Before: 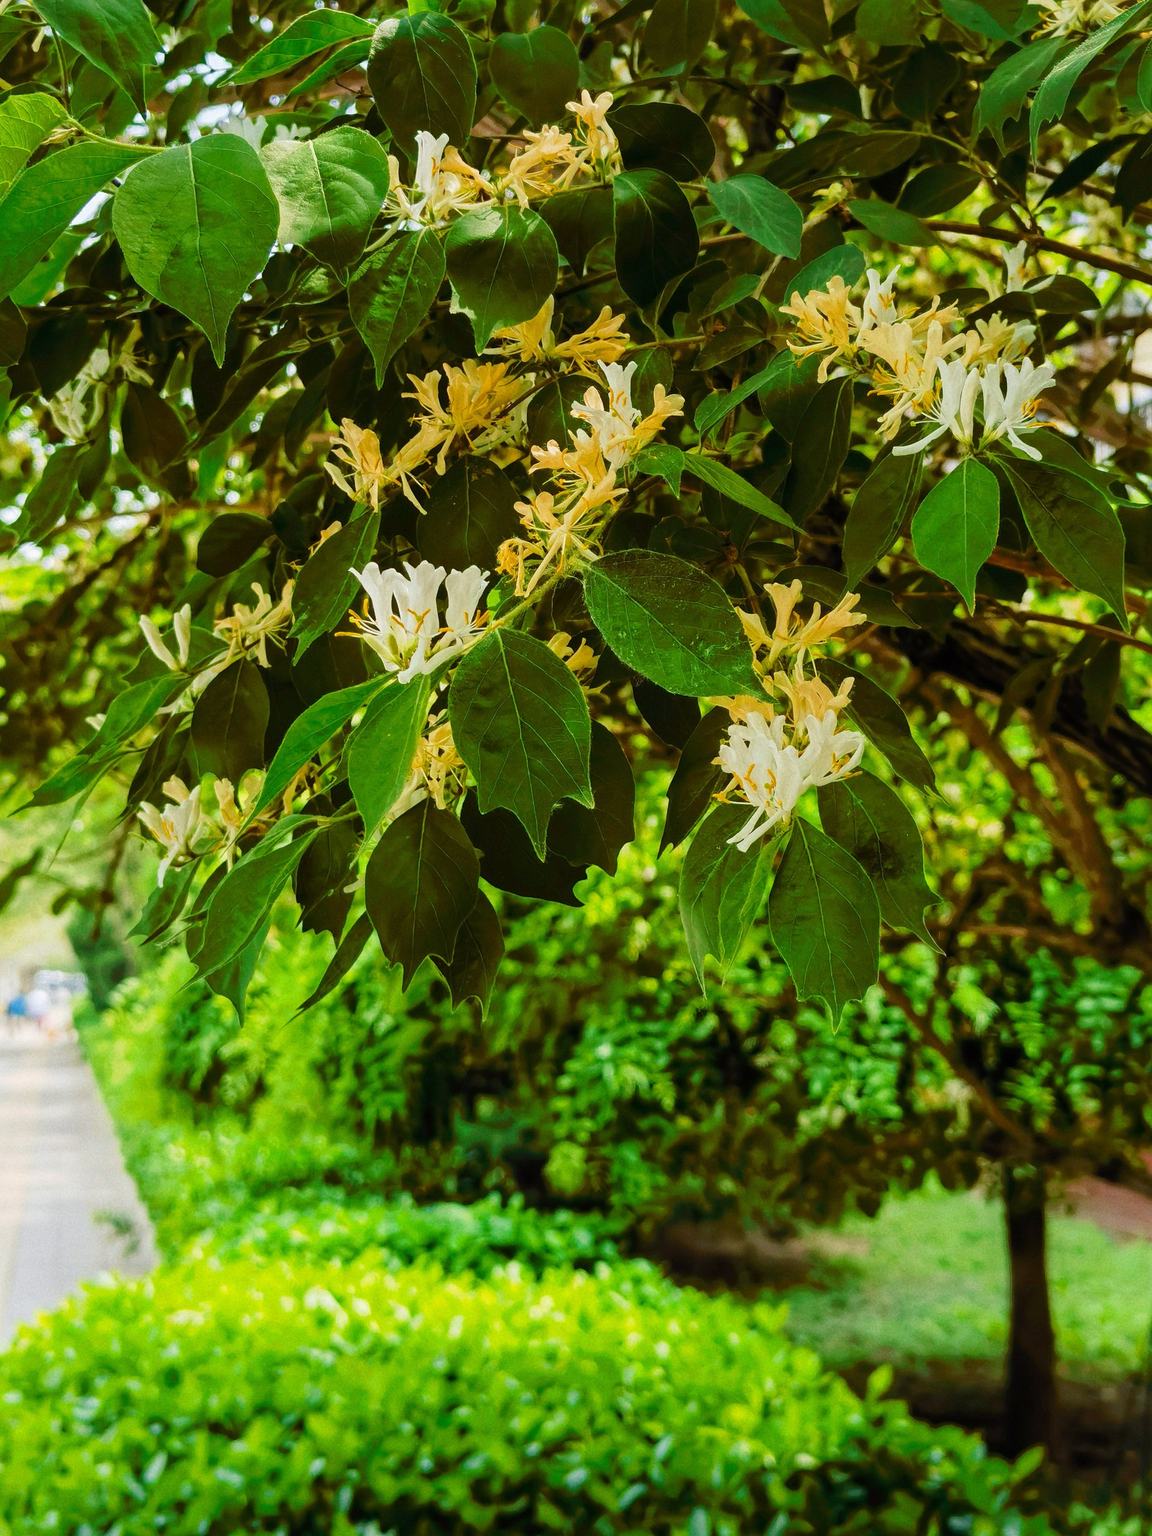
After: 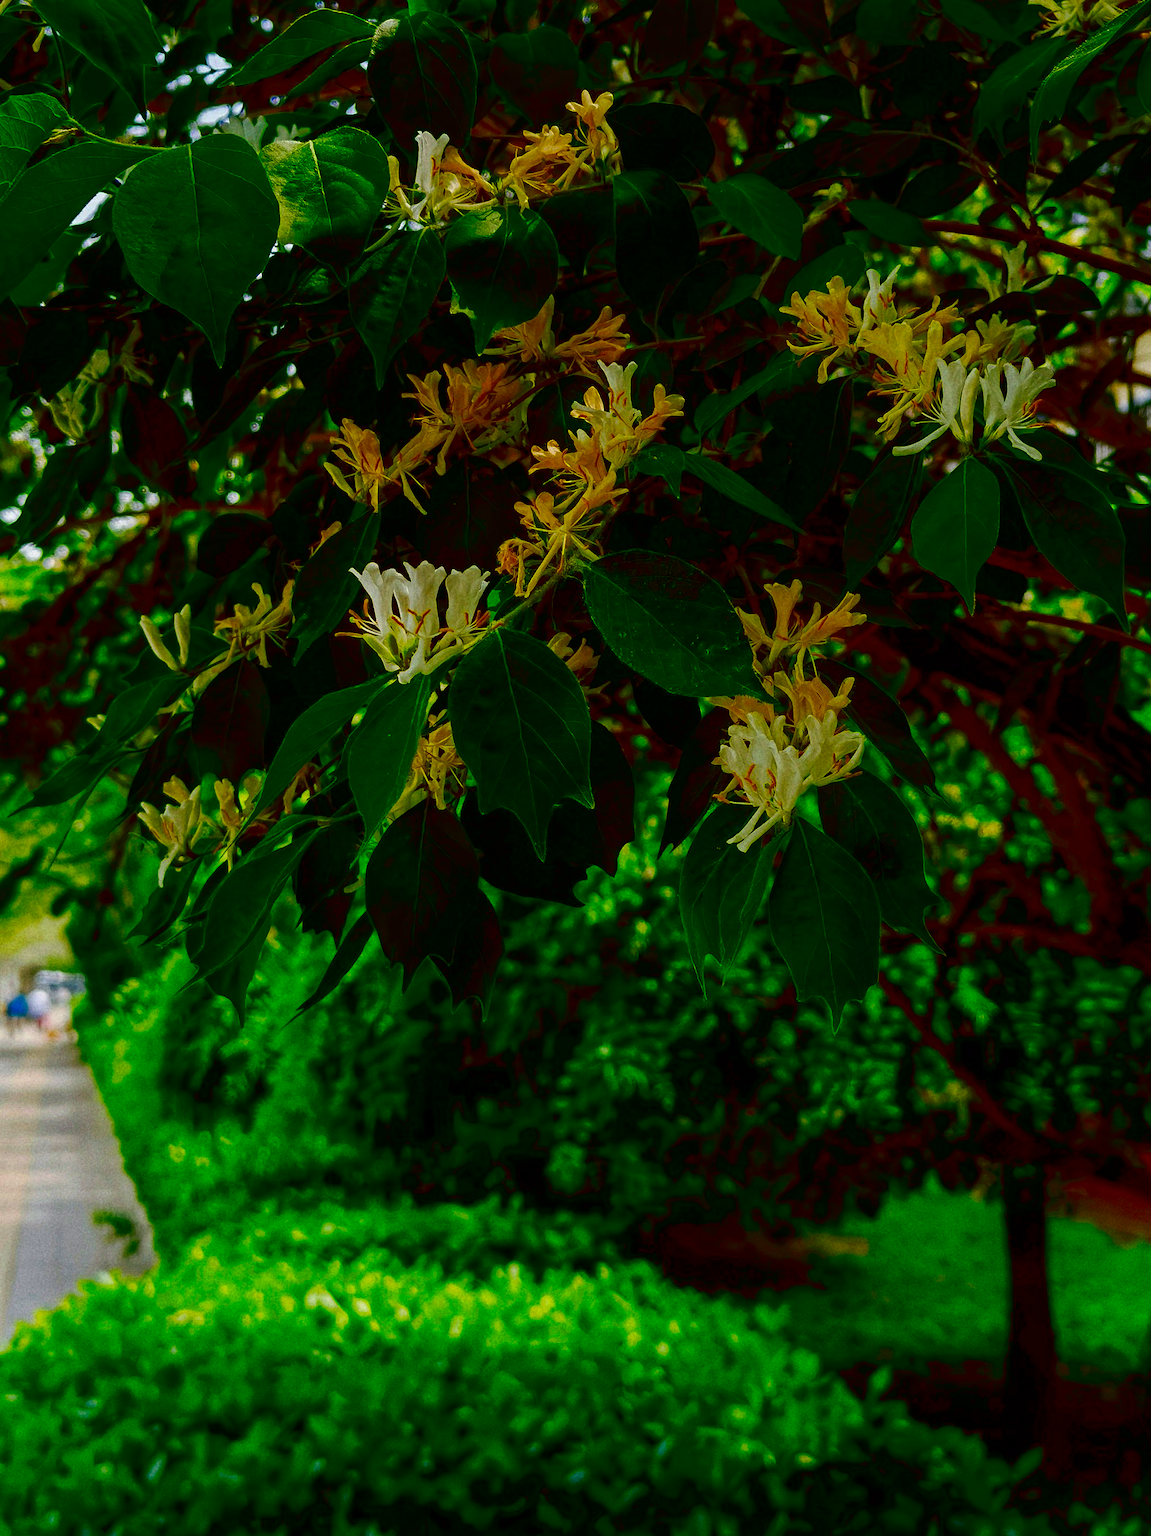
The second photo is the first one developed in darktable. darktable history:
contrast brightness saturation: brightness -0.982, saturation 0.984
